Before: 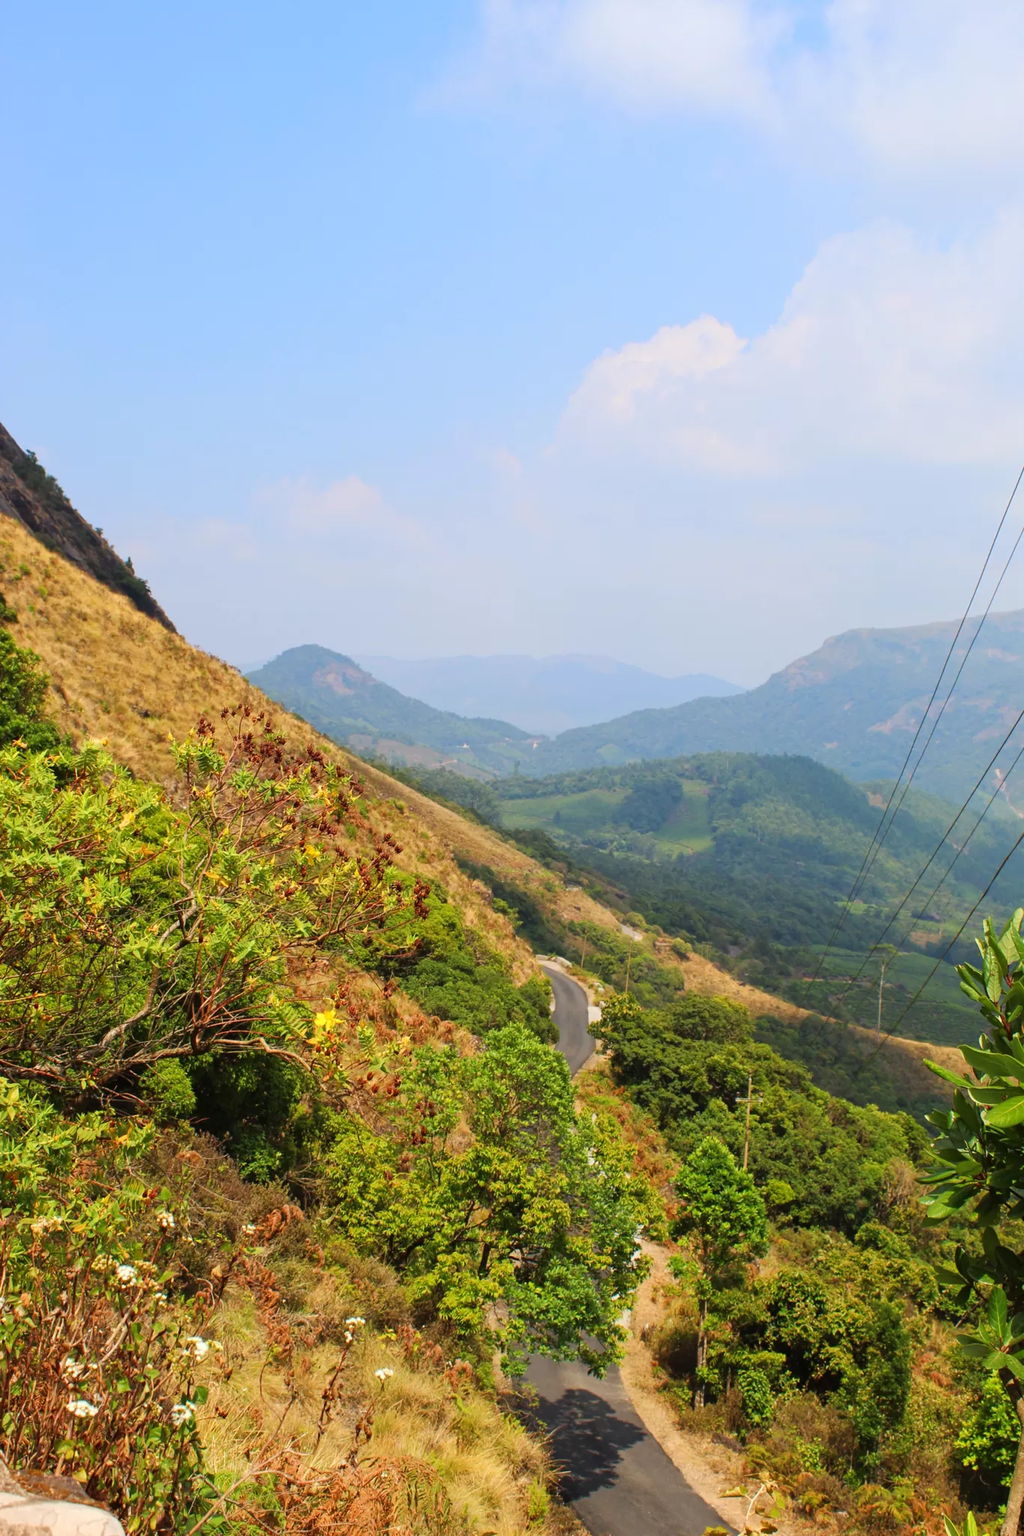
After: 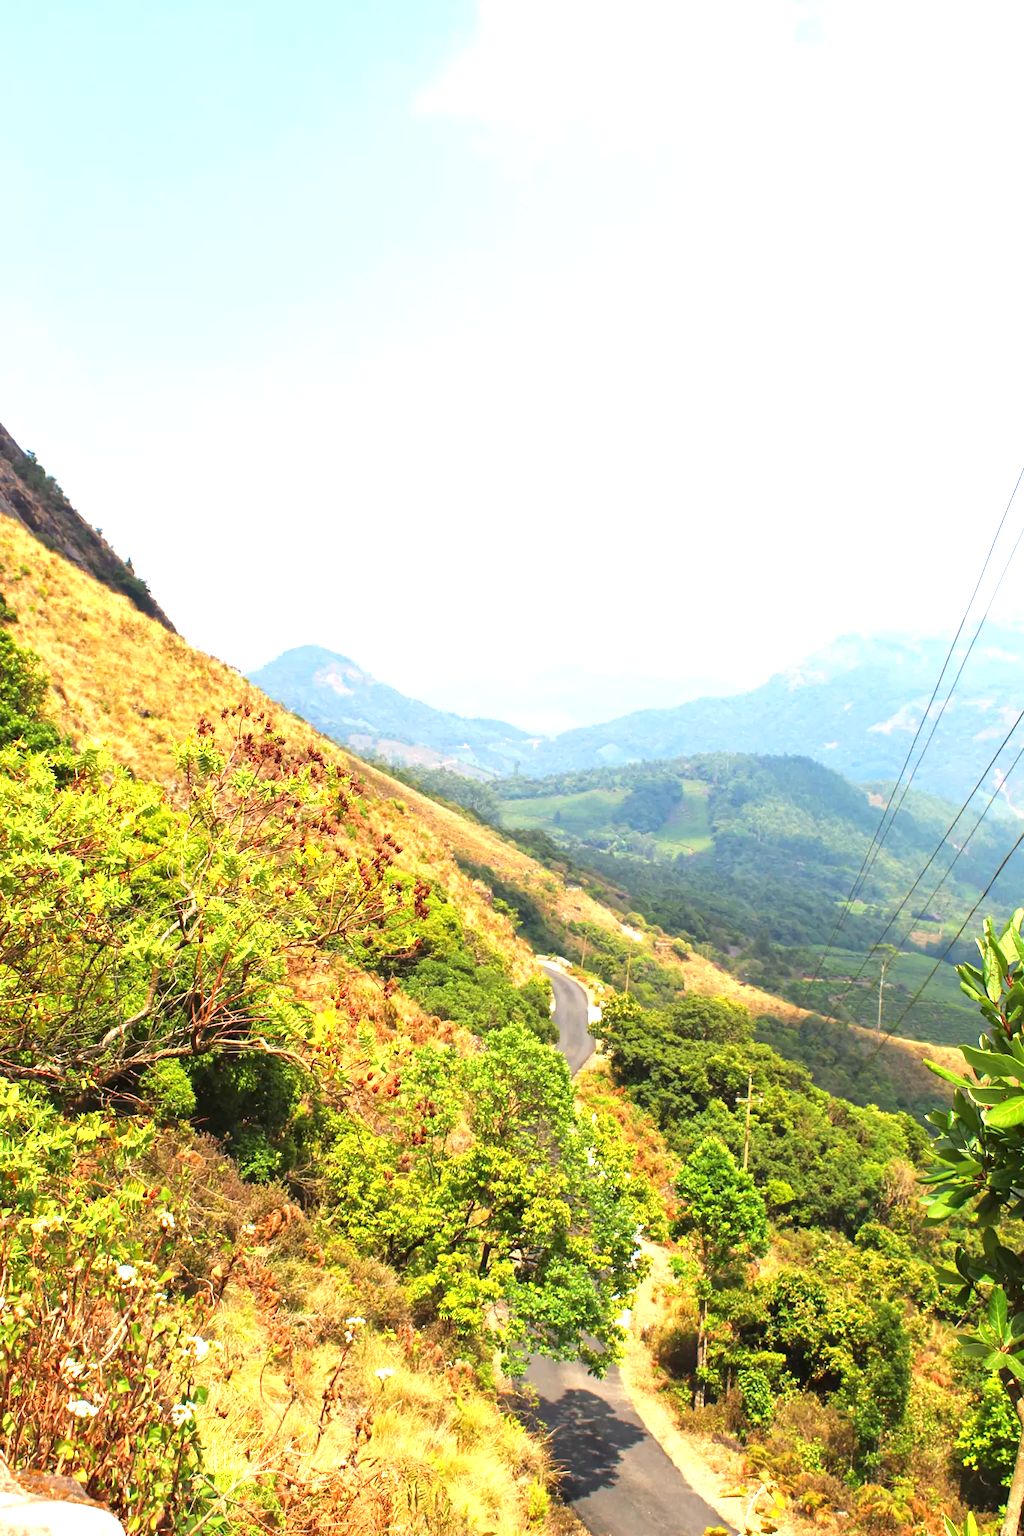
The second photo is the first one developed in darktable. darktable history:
exposure: exposure 1.244 EV, compensate highlight preservation false
